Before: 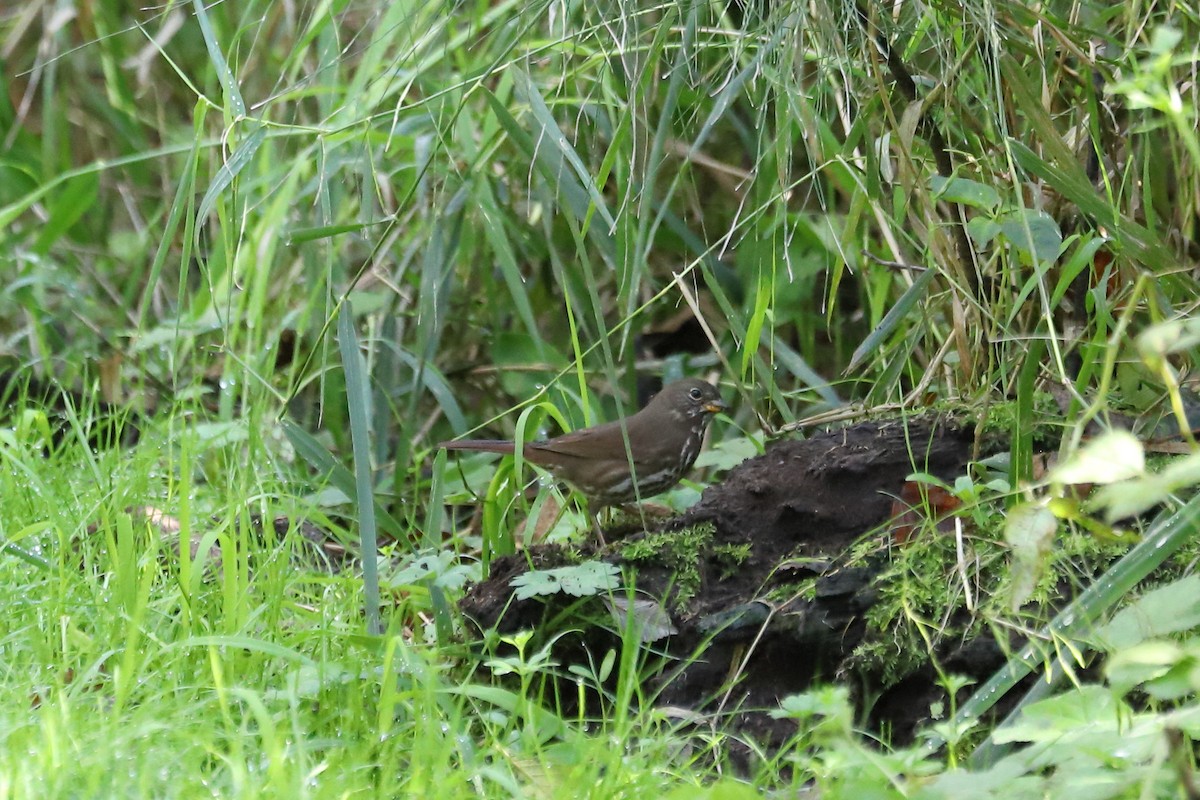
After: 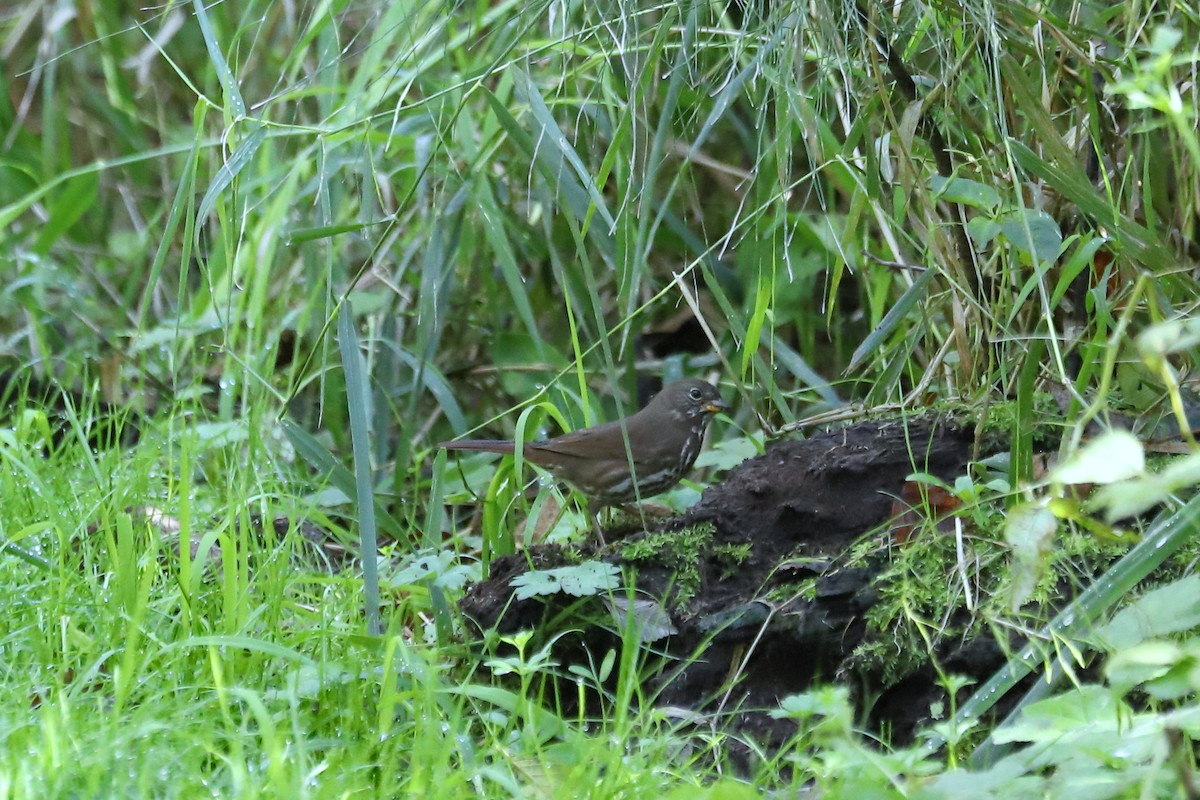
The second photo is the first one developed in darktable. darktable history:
white balance: red 0.924, blue 1.095
shadows and highlights: shadows 12, white point adjustment 1.2, soften with gaussian
